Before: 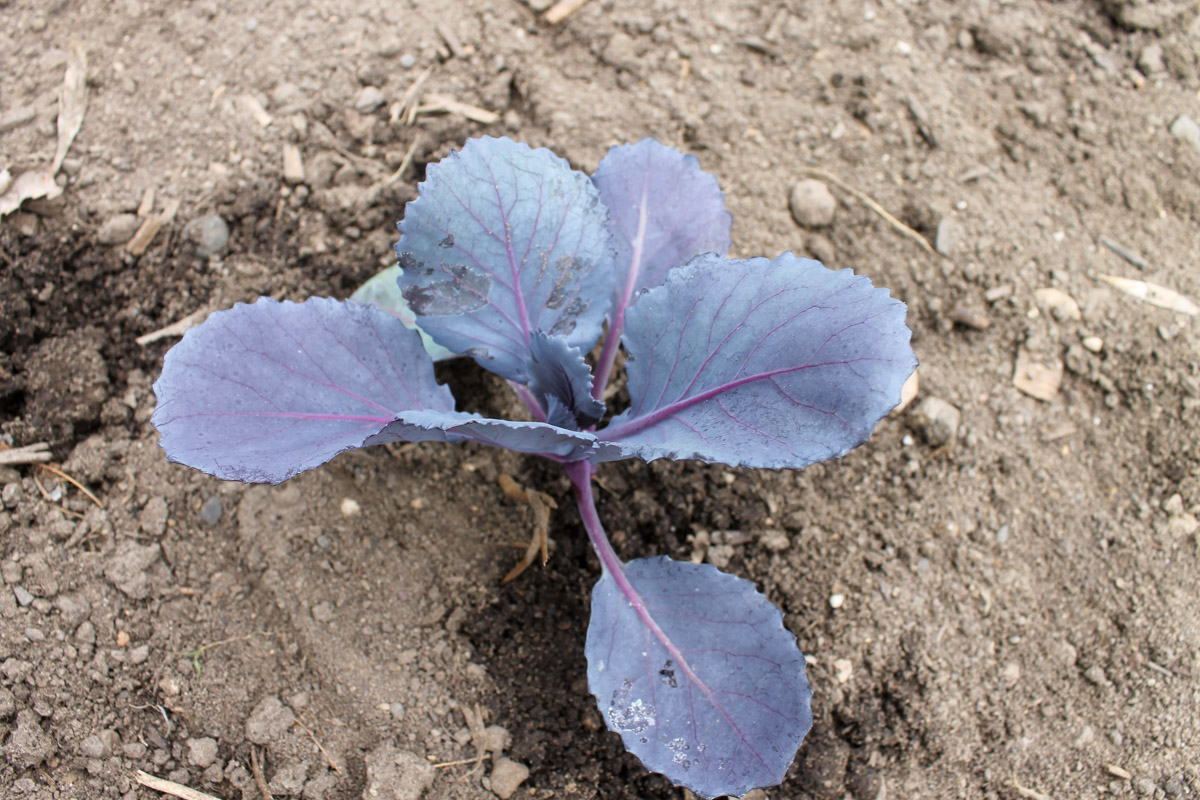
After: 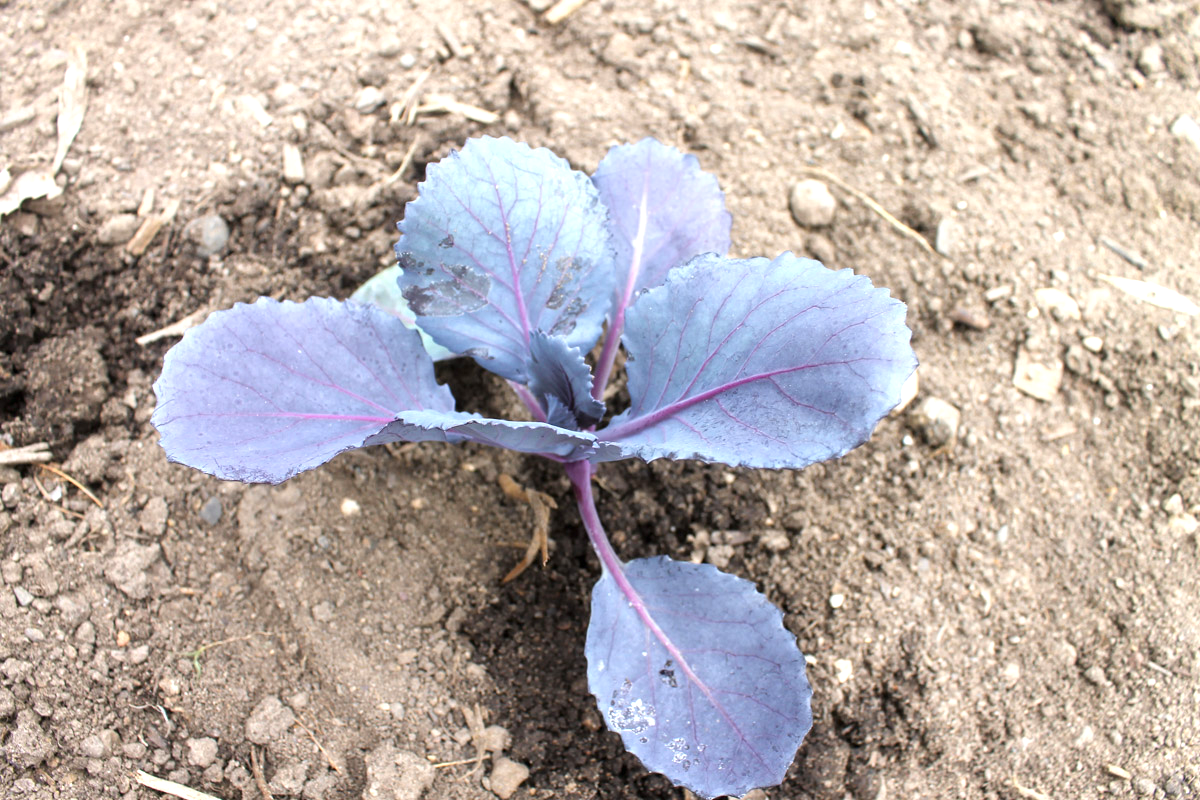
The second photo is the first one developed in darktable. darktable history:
exposure: black level correction 0, exposure 0.694 EV, compensate highlight preservation false
